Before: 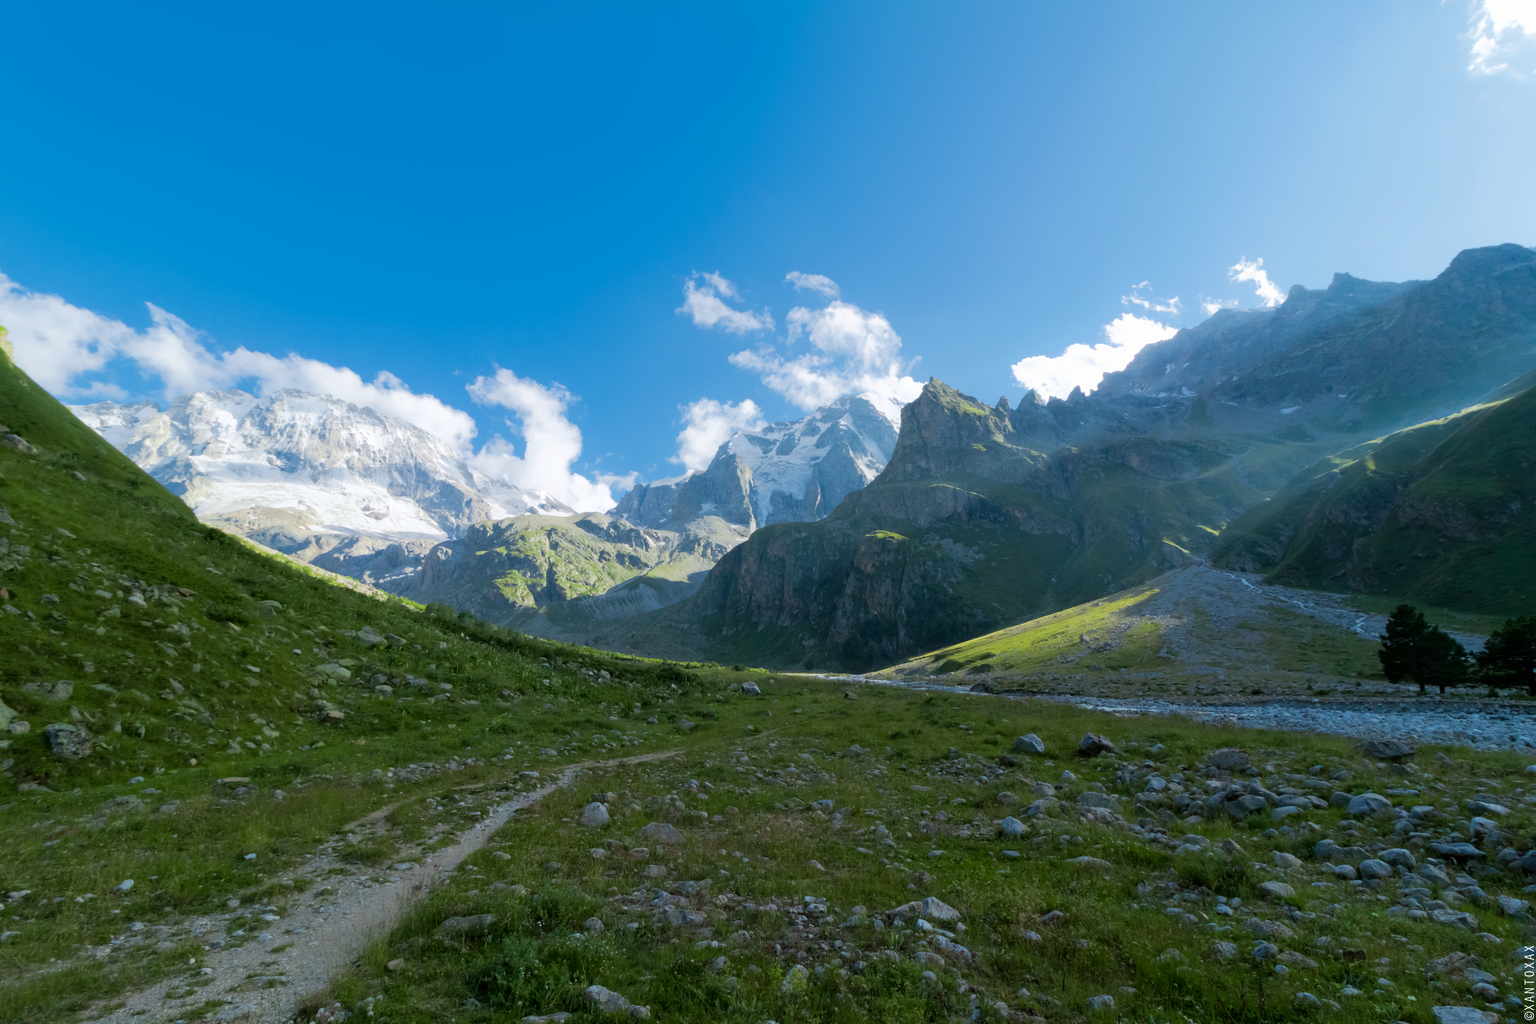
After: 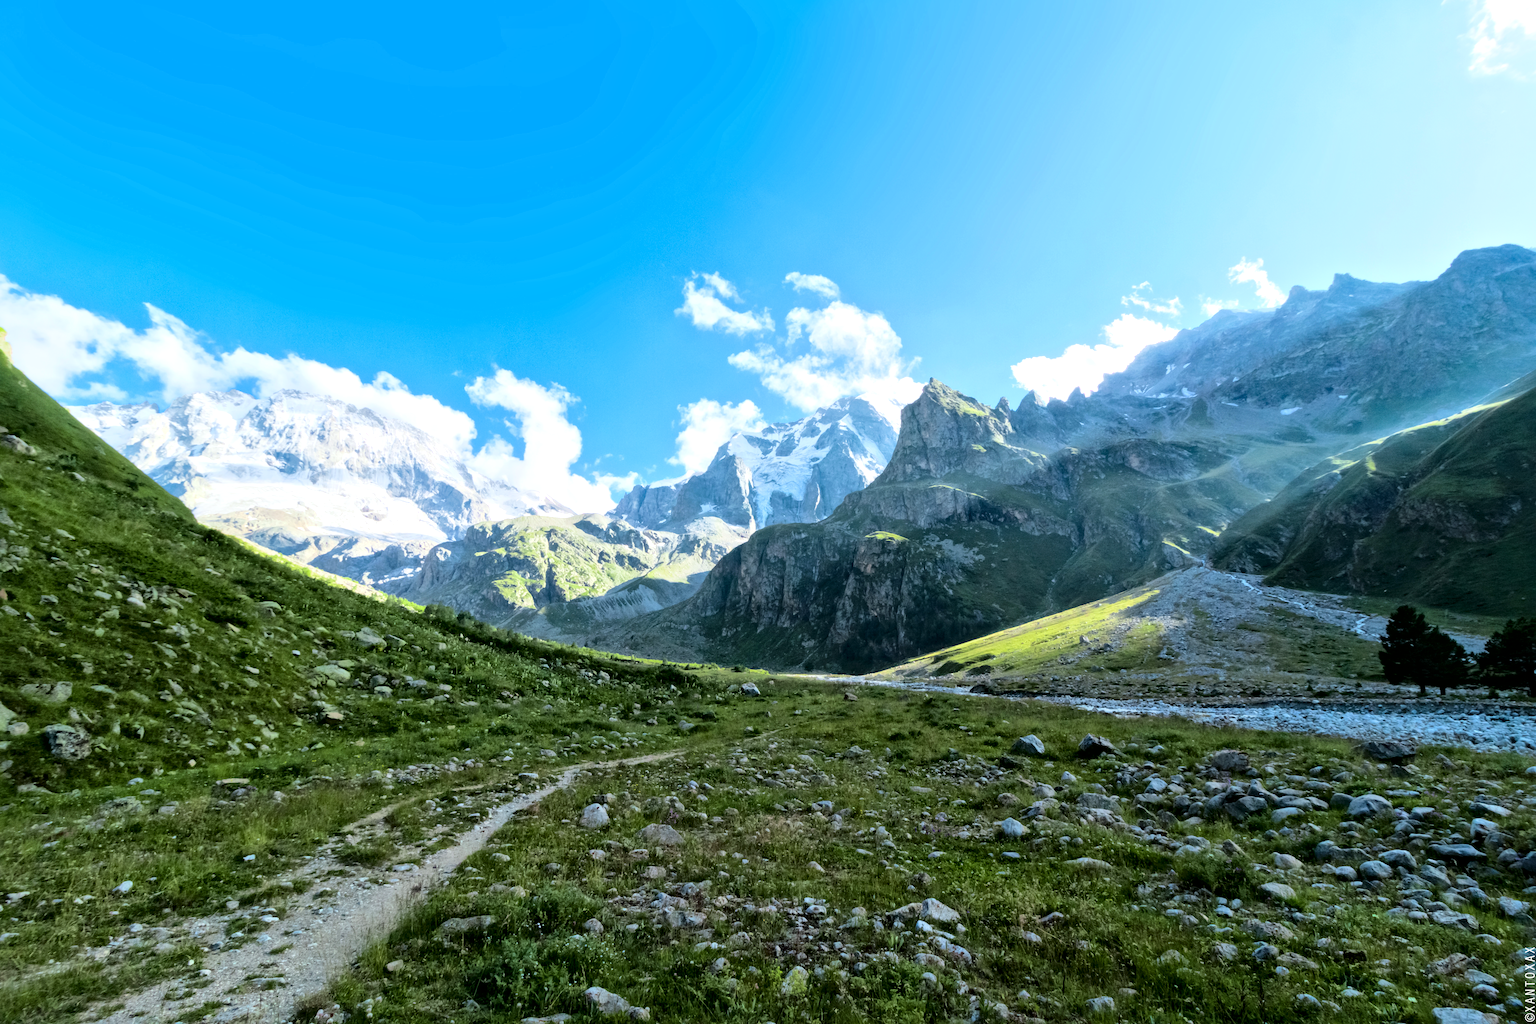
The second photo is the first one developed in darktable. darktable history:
local contrast: mode bilateral grid, contrast 20, coarseness 50, detail 171%, midtone range 0.2
base curve: curves: ch0 [(0, 0) (0.028, 0.03) (0.121, 0.232) (0.46, 0.748) (0.859, 0.968) (1, 1)]
crop and rotate: left 0.114%, bottom 0.01%
